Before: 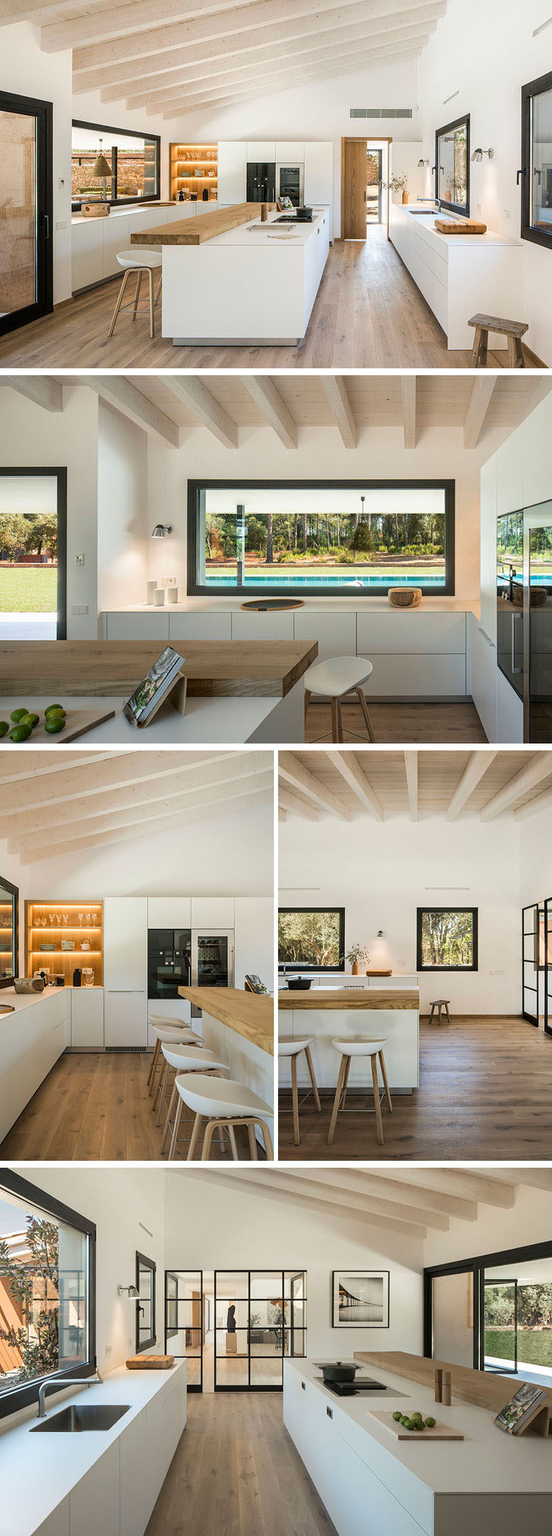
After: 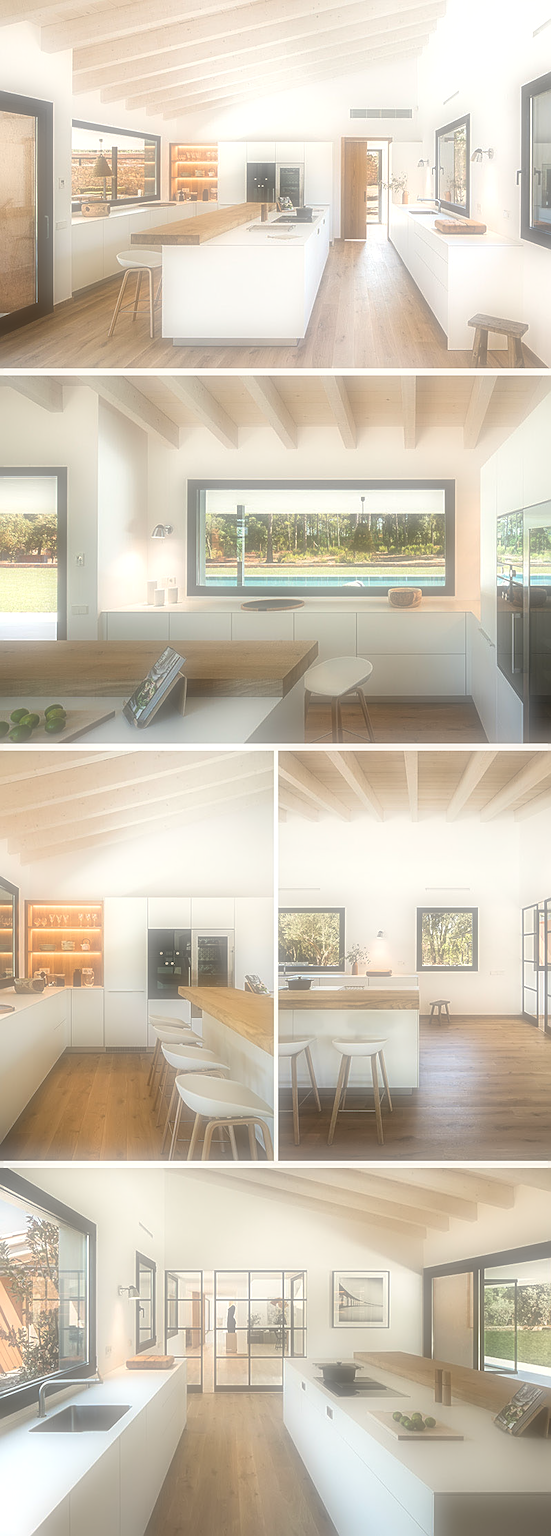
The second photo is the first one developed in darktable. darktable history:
color correction: highlights b* 3
sharpen: on, module defaults
soften: on, module defaults
exposure: exposure 0.426 EV, compensate highlight preservation false
